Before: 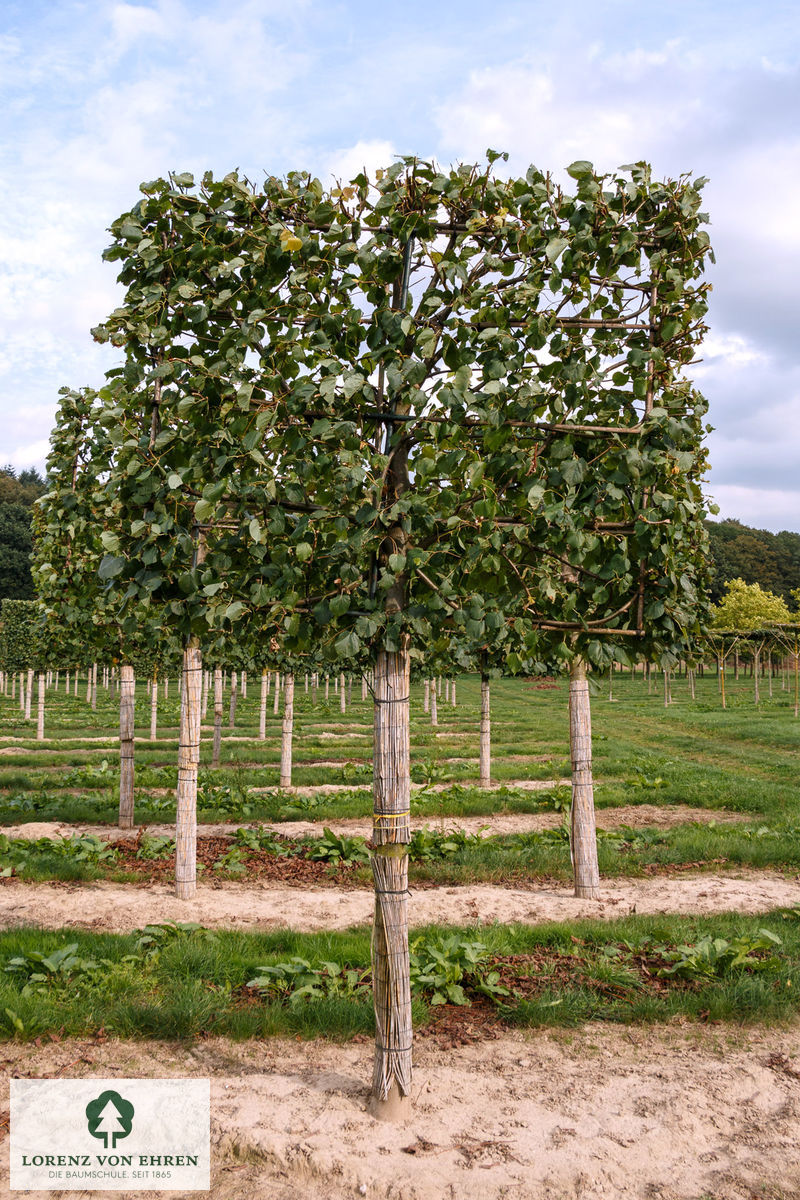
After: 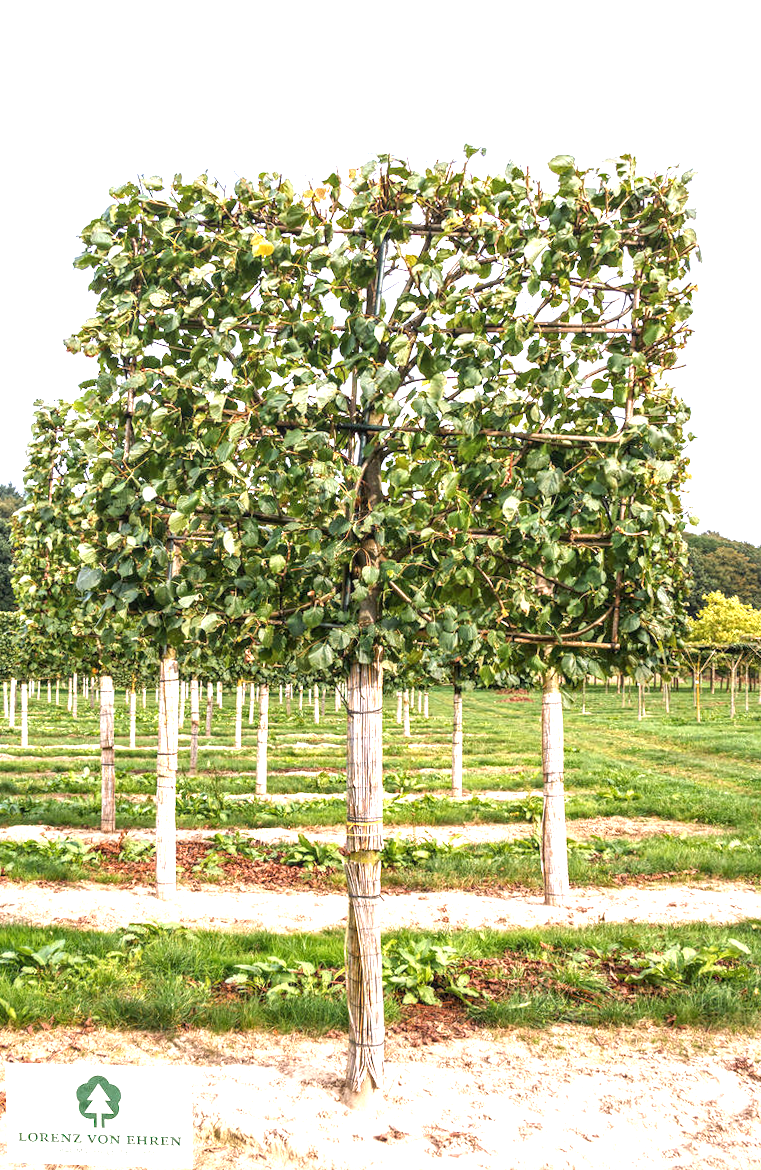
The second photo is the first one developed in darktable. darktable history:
rotate and perspective: rotation 0.074°, lens shift (vertical) 0.096, lens shift (horizontal) -0.041, crop left 0.043, crop right 0.952, crop top 0.024, crop bottom 0.979
local contrast: on, module defaults
exposure: black level correction 0, exposure 1.5 EV, compensate exposure bias true, compensate highlight preservation false
